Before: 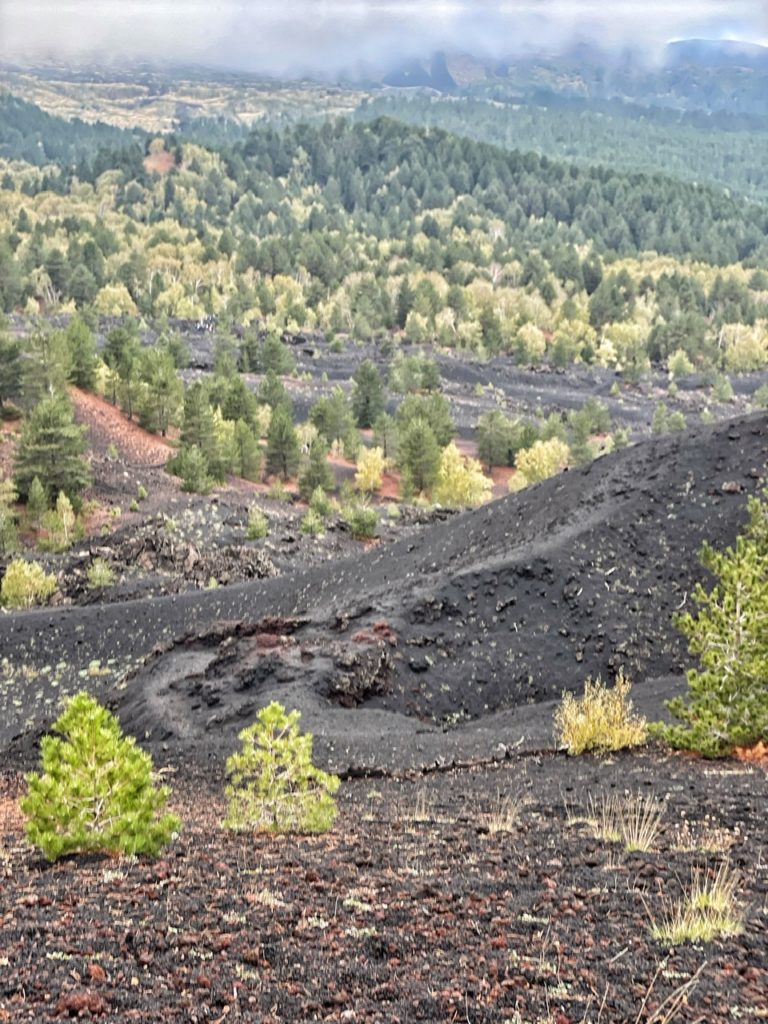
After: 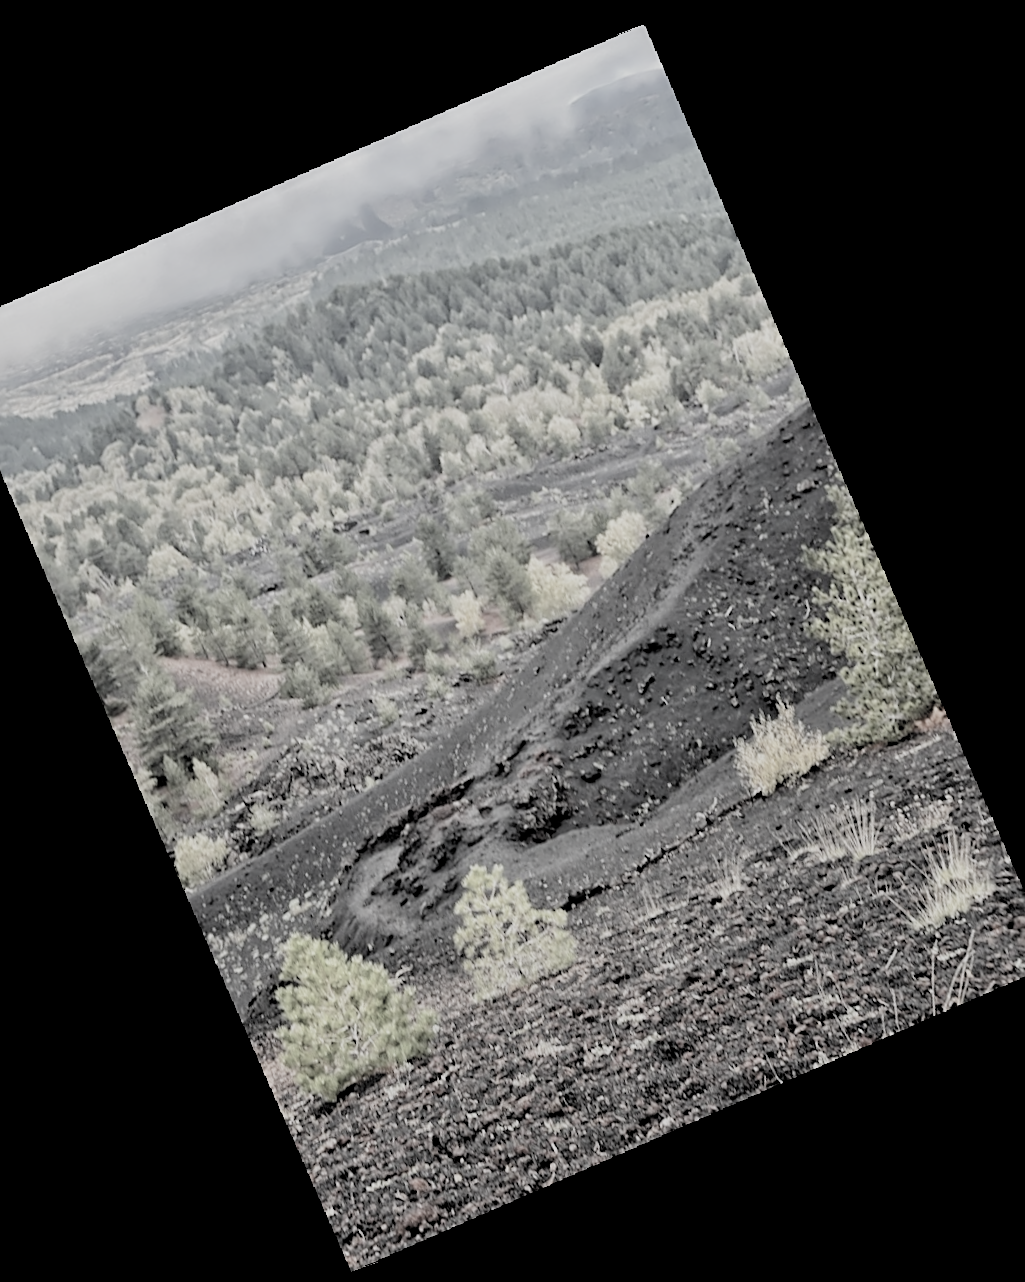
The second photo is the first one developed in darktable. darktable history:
rotate and perspective: rotation -4.25°, automatic cropping off
contrast equalizer: octaves 7, y [[0.502, 0.505, 0.512, 0.529, 0.564, 0.588], [0.5 ×6], [0.502, 0.505, 0.512, 0.529, 0.564, 0.588], [0, 0.001, 0.001, 0.004, 0.008, 0.011], [0, 0.001, 0.001, 0.004, 0.008, 0.011]], mix -1
sharpen: on, module defaults
exposure: exposure -0.153 EV, compensate highlight preservation false
rgb levels: preserve colors sum RGB, levels [[0.038, 0.433, 0.934], [0, 0.5, 1], [0, 0.5, 1]]
color correction: saturation 0.2
filmic rgb: black relative exposure -5 EV, hardness 2.88, contrast 1.3, highlights saturation mix -30%
crop and rotate: angle 19.43°, left 6.812%, right 4.125%, bottom 1.087%
